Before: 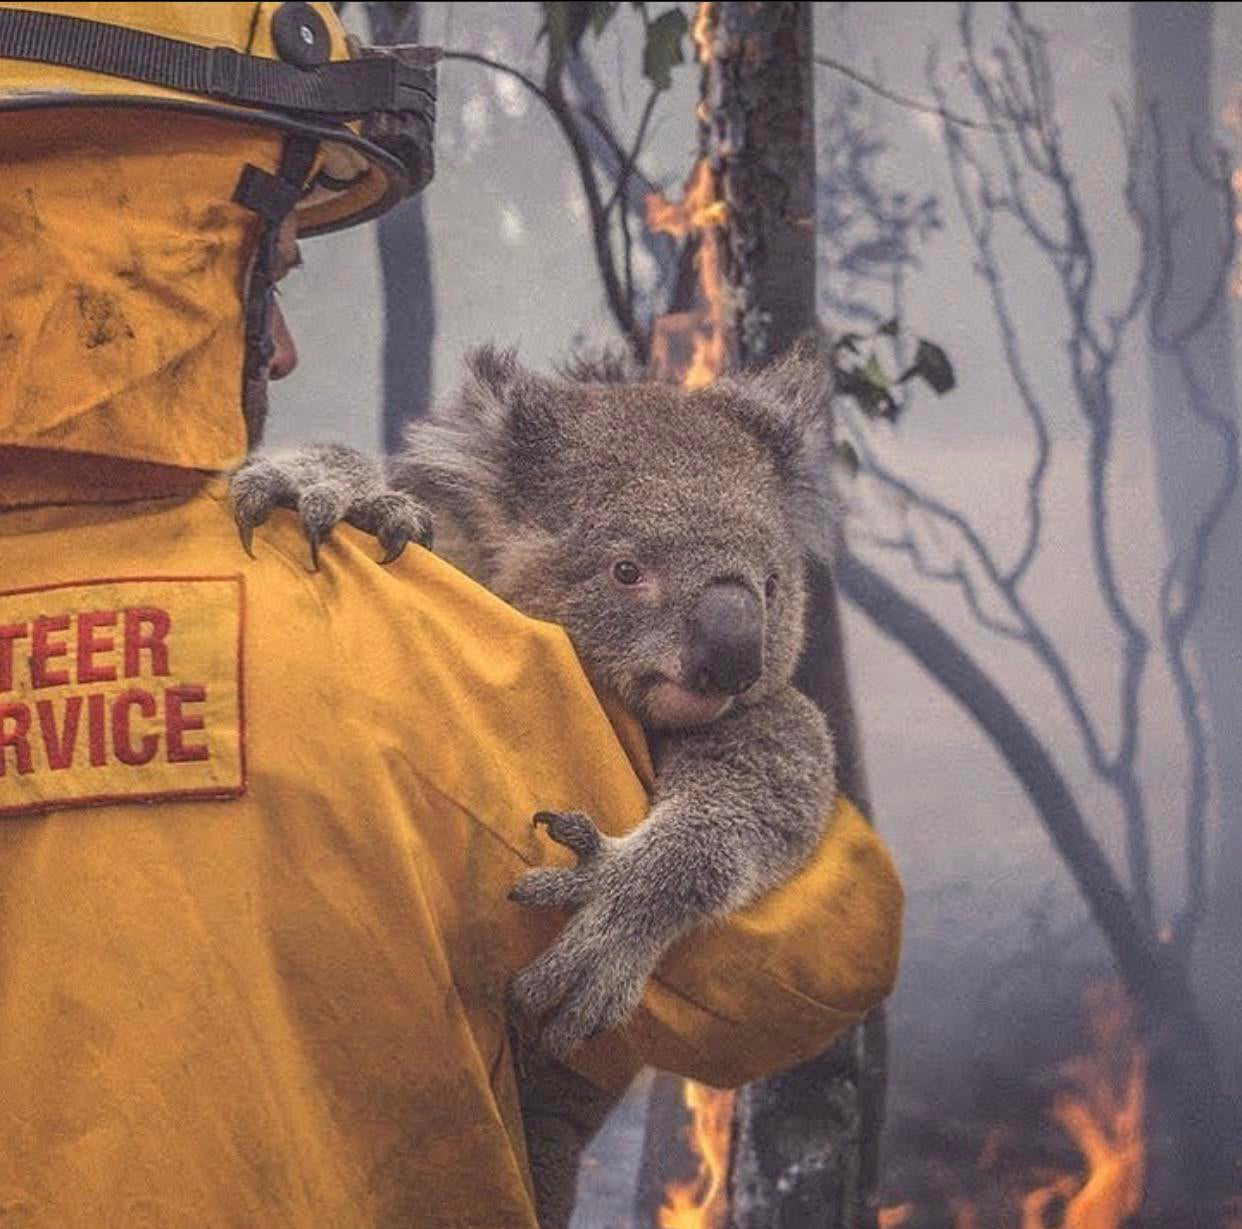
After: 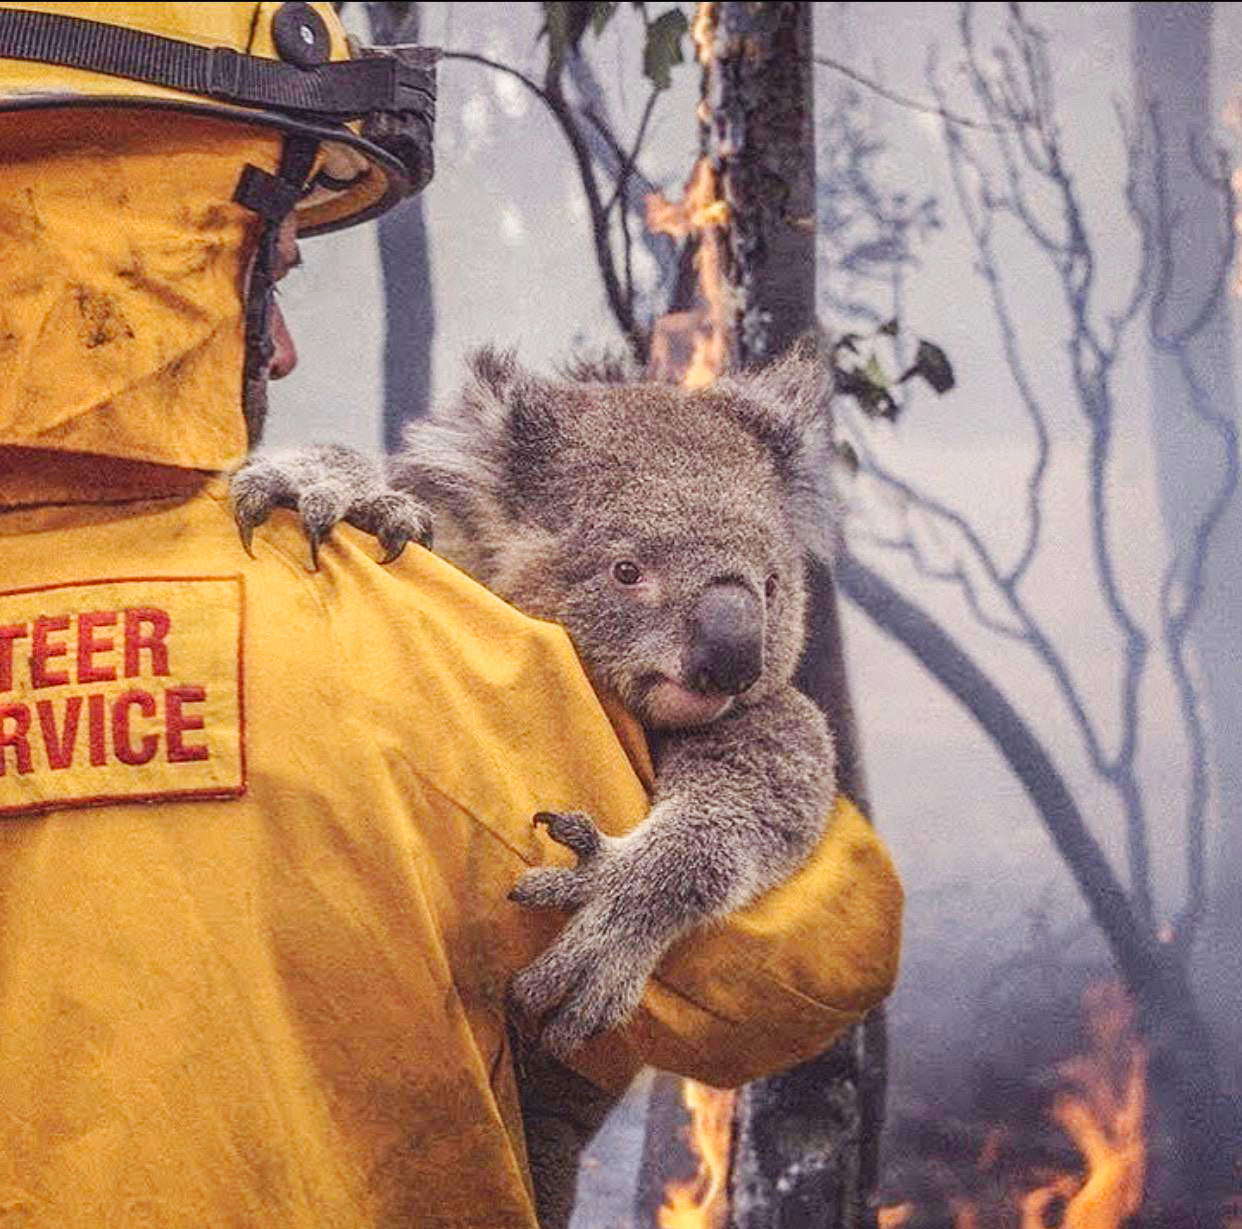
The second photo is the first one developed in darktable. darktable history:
white balance: emerald 1
base curve: curves: ch0 [(0, 0) (0.036, 0.025) (0.121, 0.166) (0.206, 0.329) (0.605, 0.79) (1, 1)], preserve colors none
